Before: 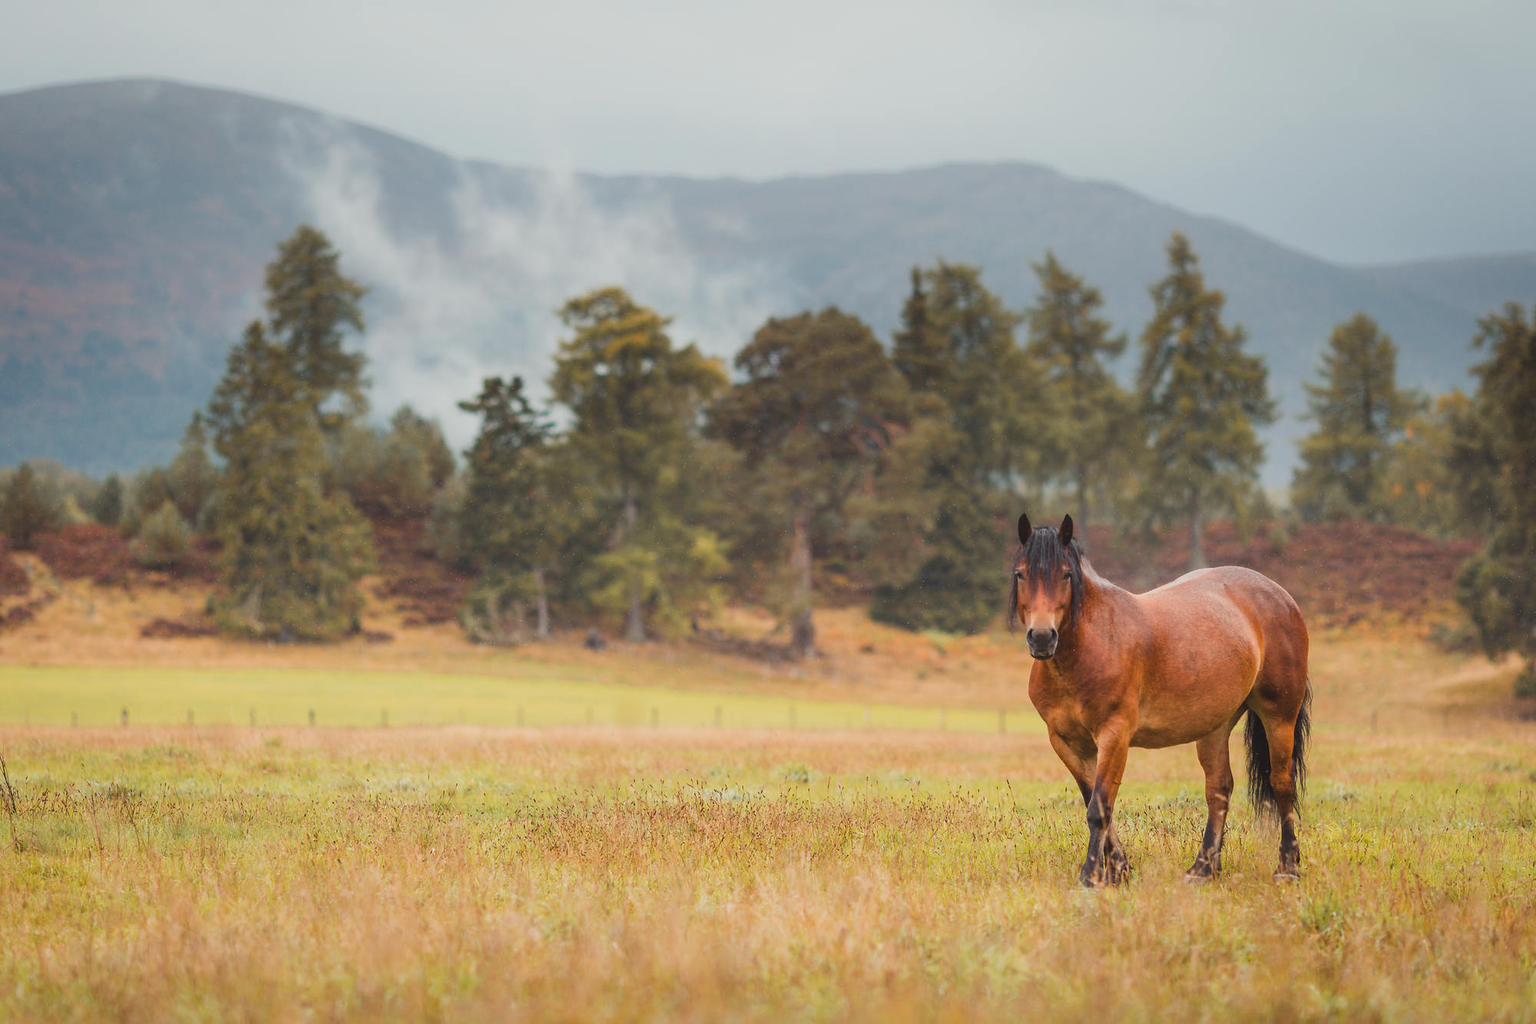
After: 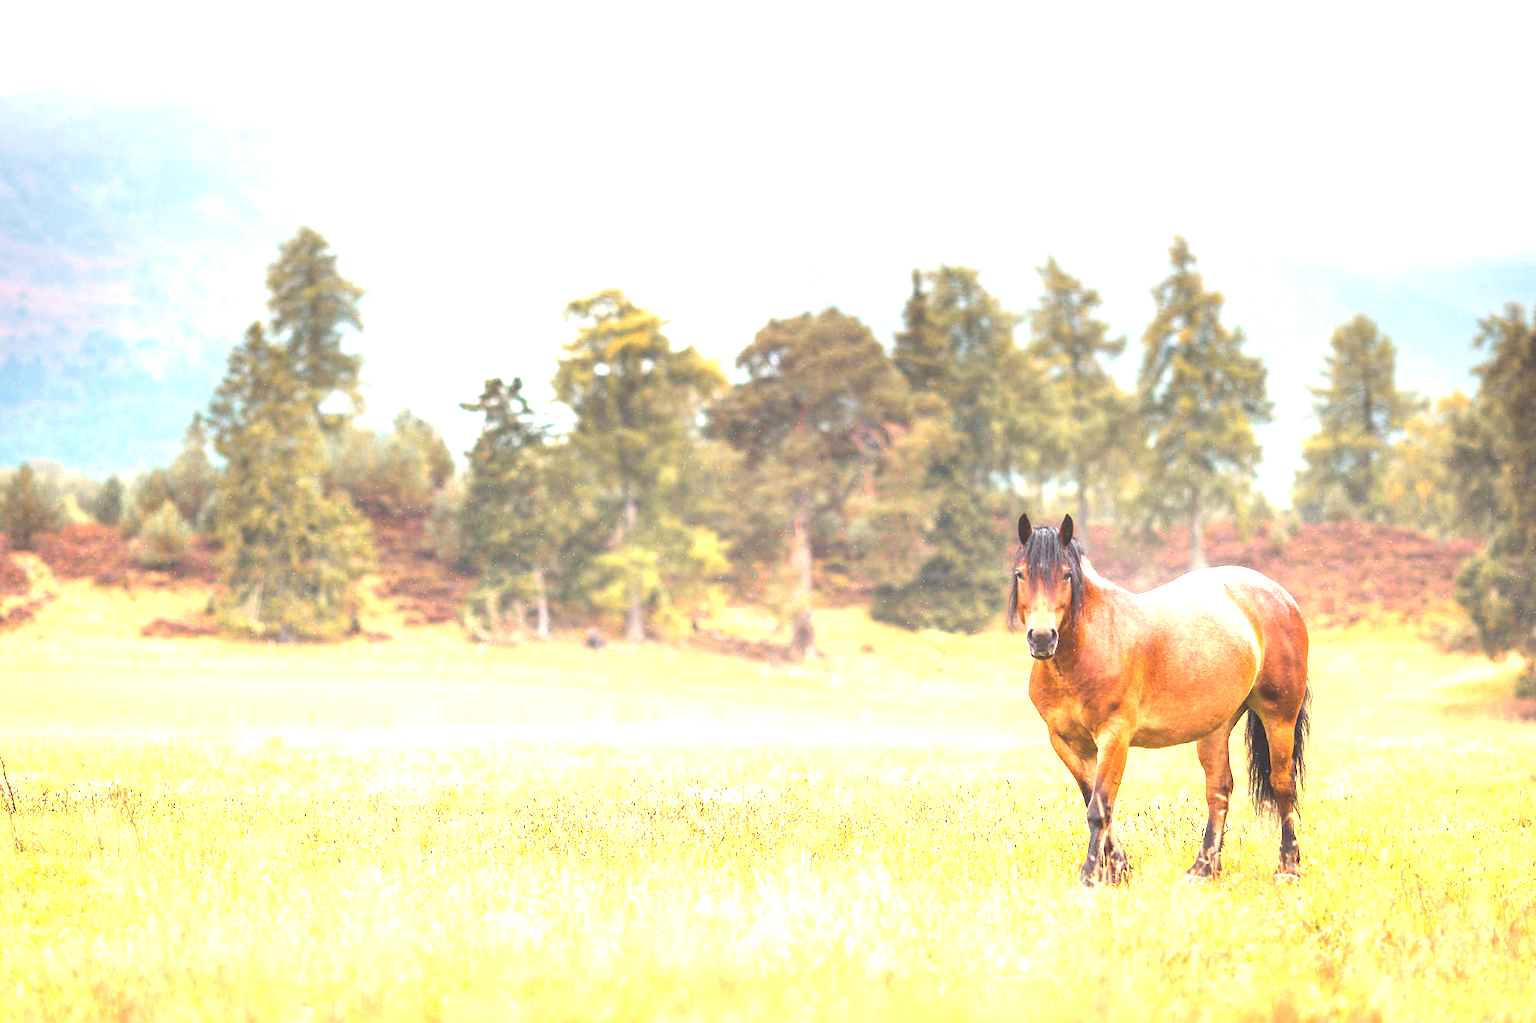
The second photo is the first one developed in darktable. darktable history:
levels: mode automatic
exposure: exposure 2.032 EV, compensate exposure bias true, compensate highlight preservation false
